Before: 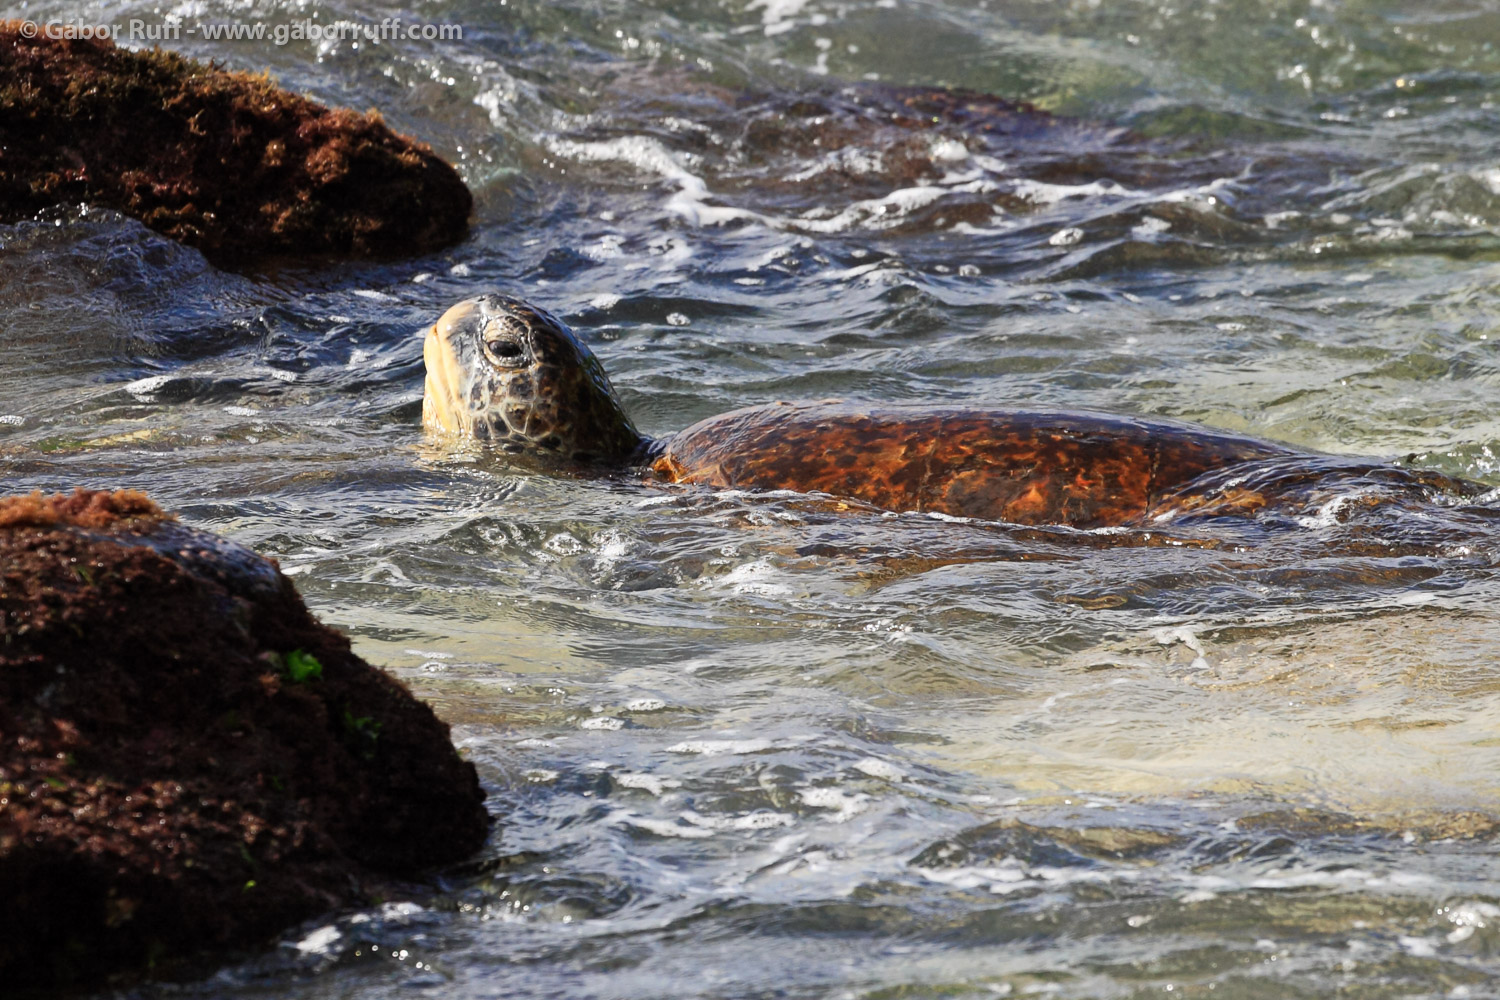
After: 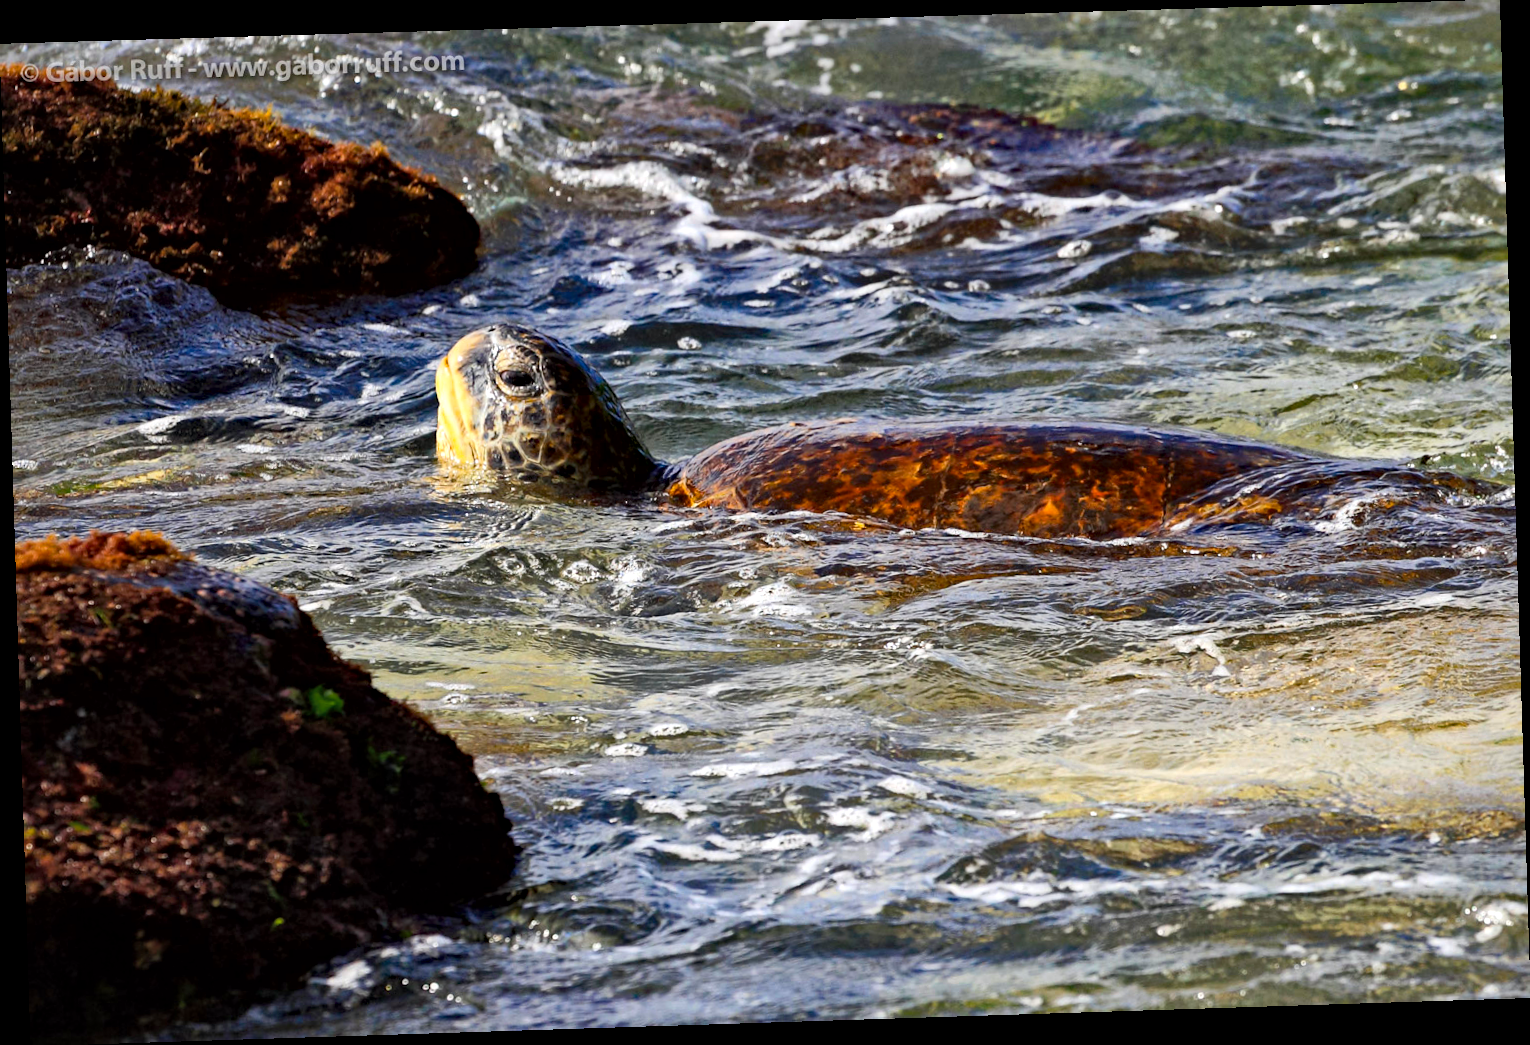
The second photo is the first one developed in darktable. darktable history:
exposure: compensate highlight preservation false
rotate and perspective: rotation -1.77°, lens shift (horizontal) 0.004, automatic cropping off
haze removal: strength 0.29, distance 0.25, compatibility mode true, adaptive false
local contrast: mode bilateral grid, contrast 20, coarseness 50, detail 161%, midtone range 0.2
color balance rgb: perceptual saturation grading › global saturation 30%, global vibrance 20%
